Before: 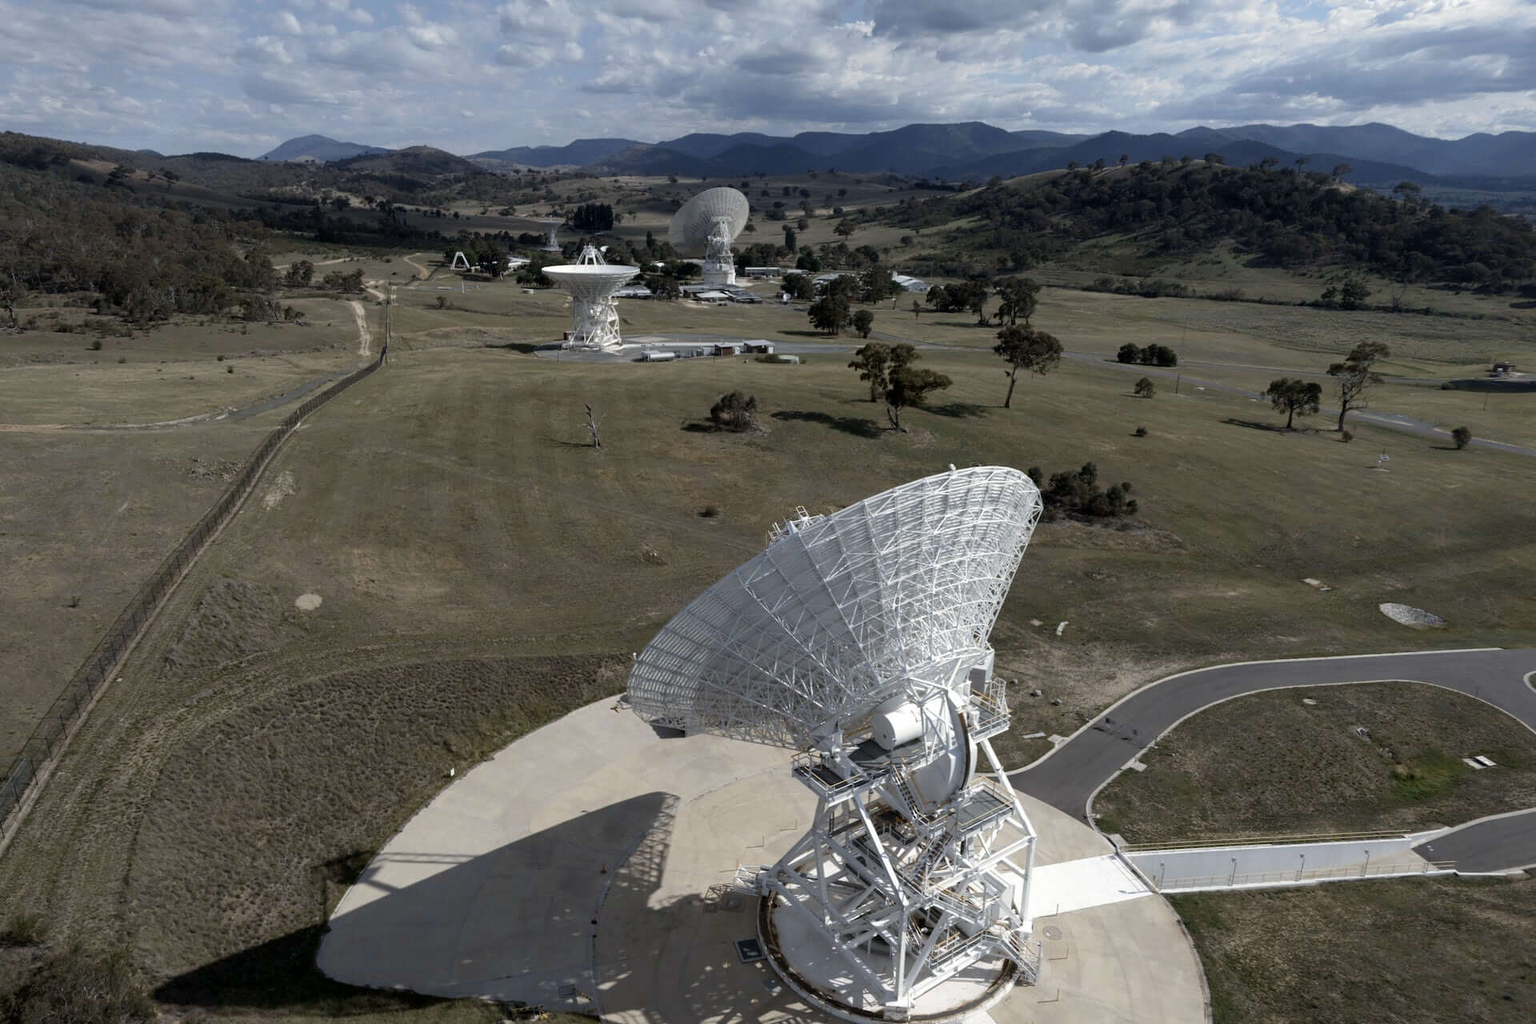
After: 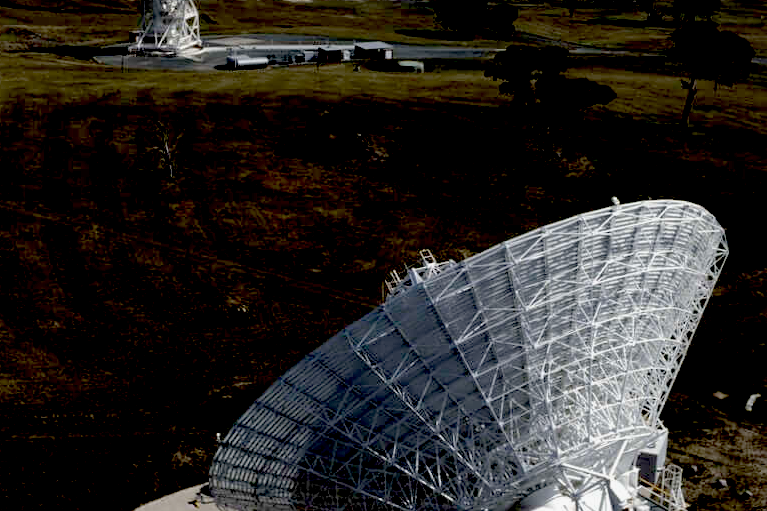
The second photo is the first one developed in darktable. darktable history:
exposure: black level correction 0.1, exposure -0.092 EV, compensate highlight preservation false
crop: left 30%, top 30%, right 30%, bottom 30%
